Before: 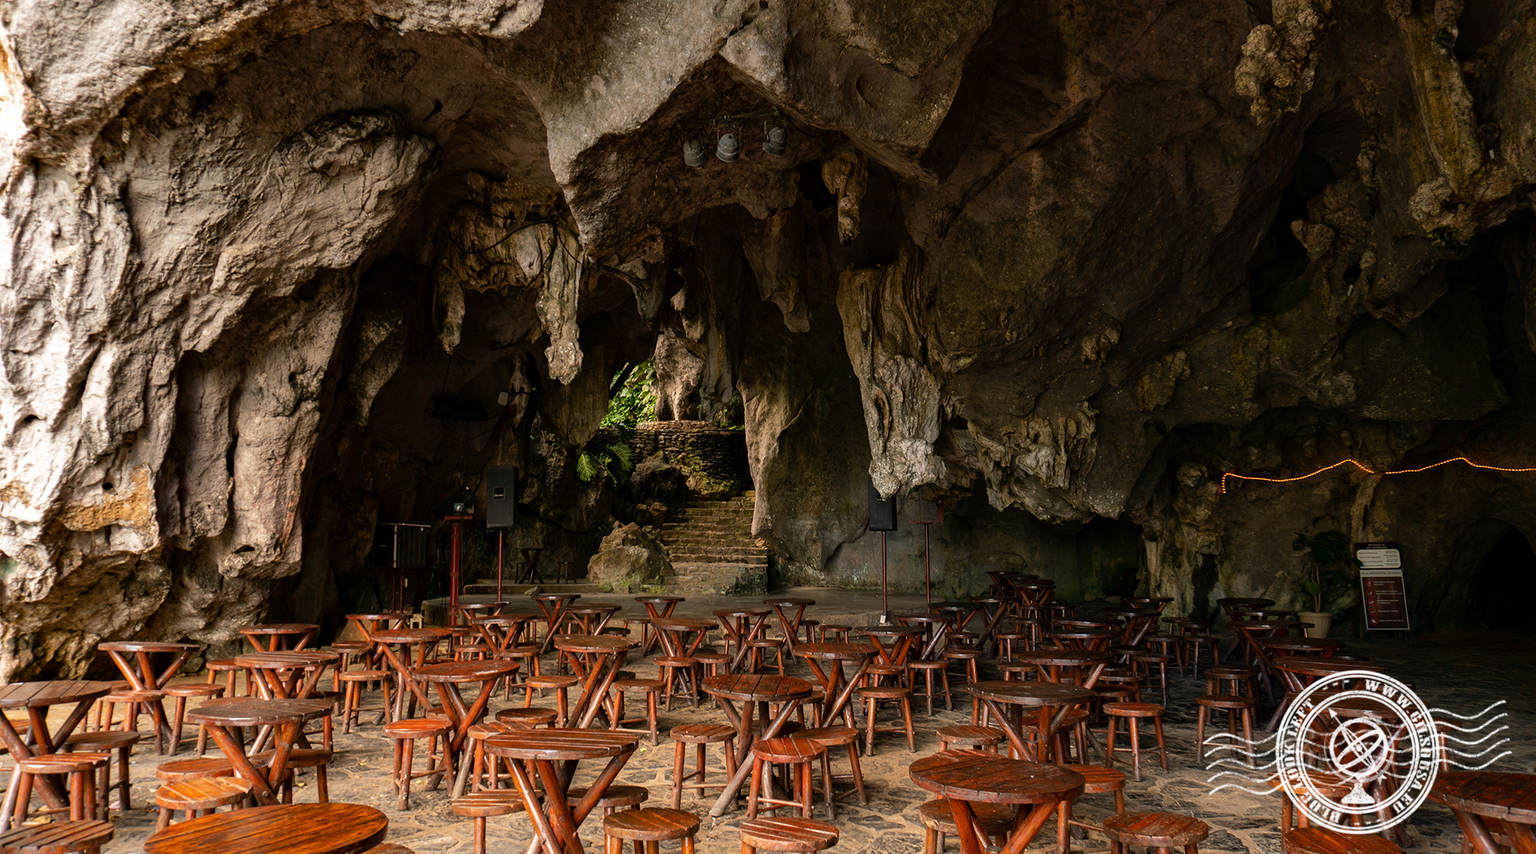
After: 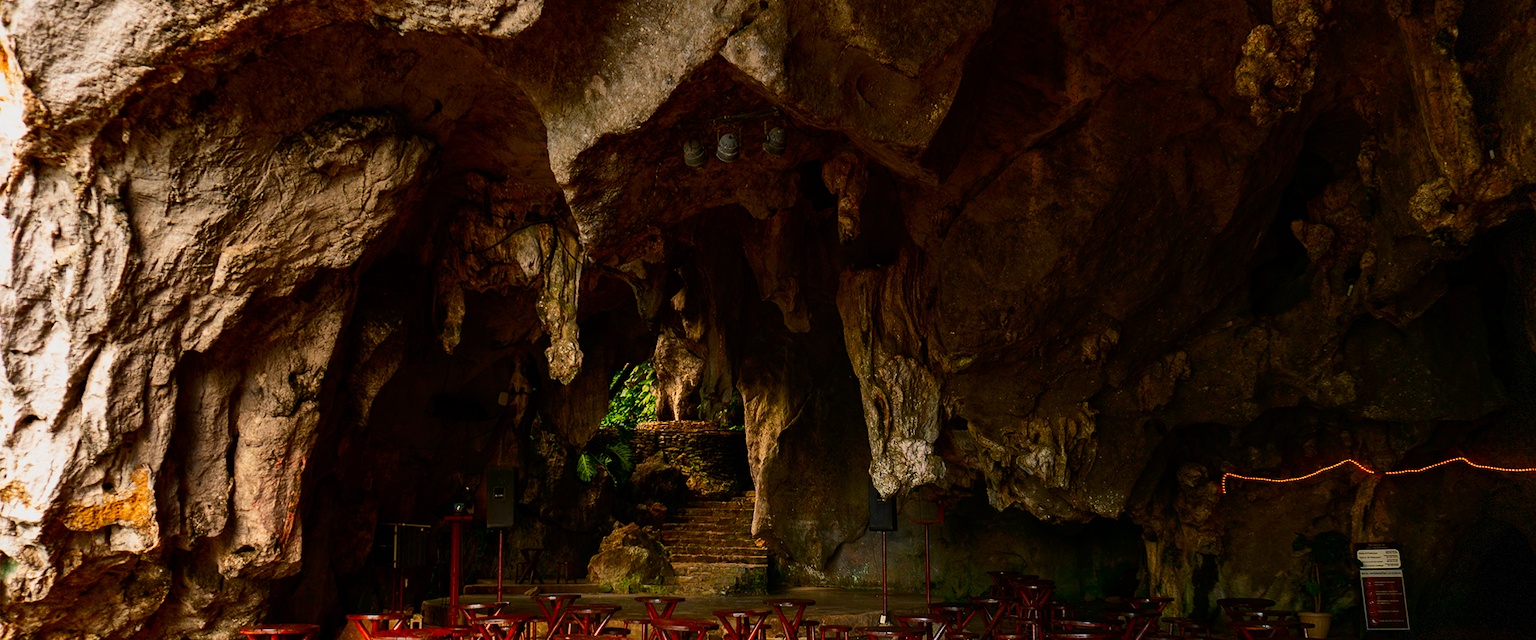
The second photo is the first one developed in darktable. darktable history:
contrast brightness saturation: contrast 0.261, brightness 0.019, saturation 0.883
crop: bottom 24.986%
vignetting: fall-off start 97.2%, brightness -0.179, saturation -0.294, width/height ratio 1.179, dithering 8-bit output, unbound false
exposure: exposure -0.491 EV, compensate highlight preservation false
shadows and highlights: radius 330.98, shadows 53.91, highlights -99.38, compress 94.61%, soften with gaussian
